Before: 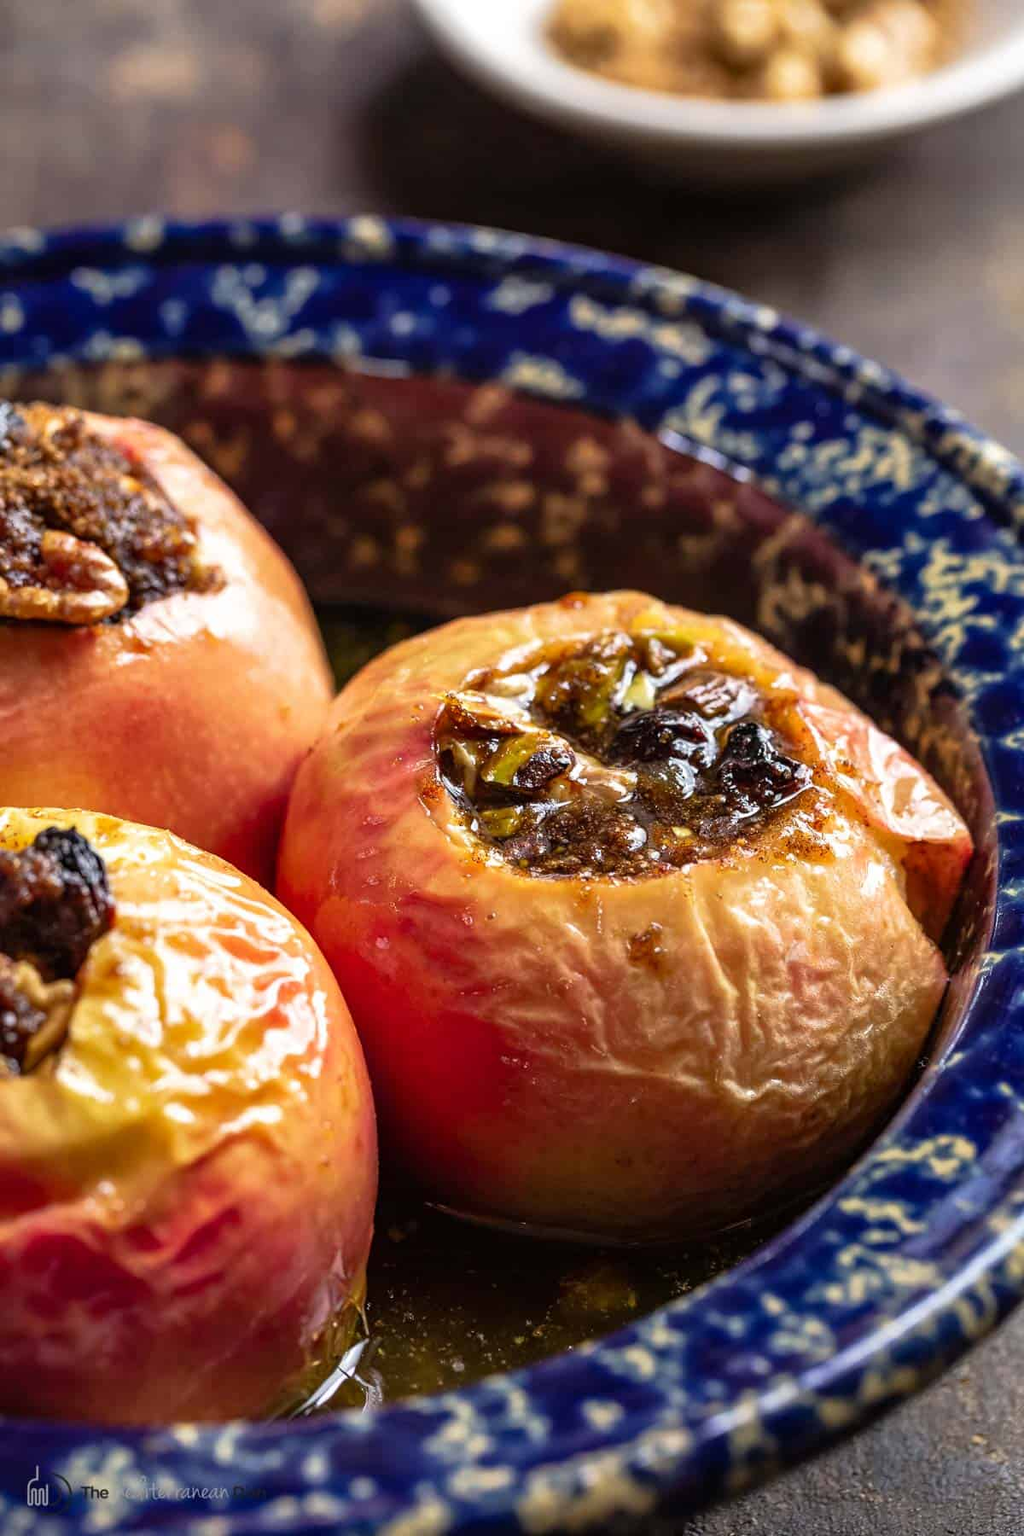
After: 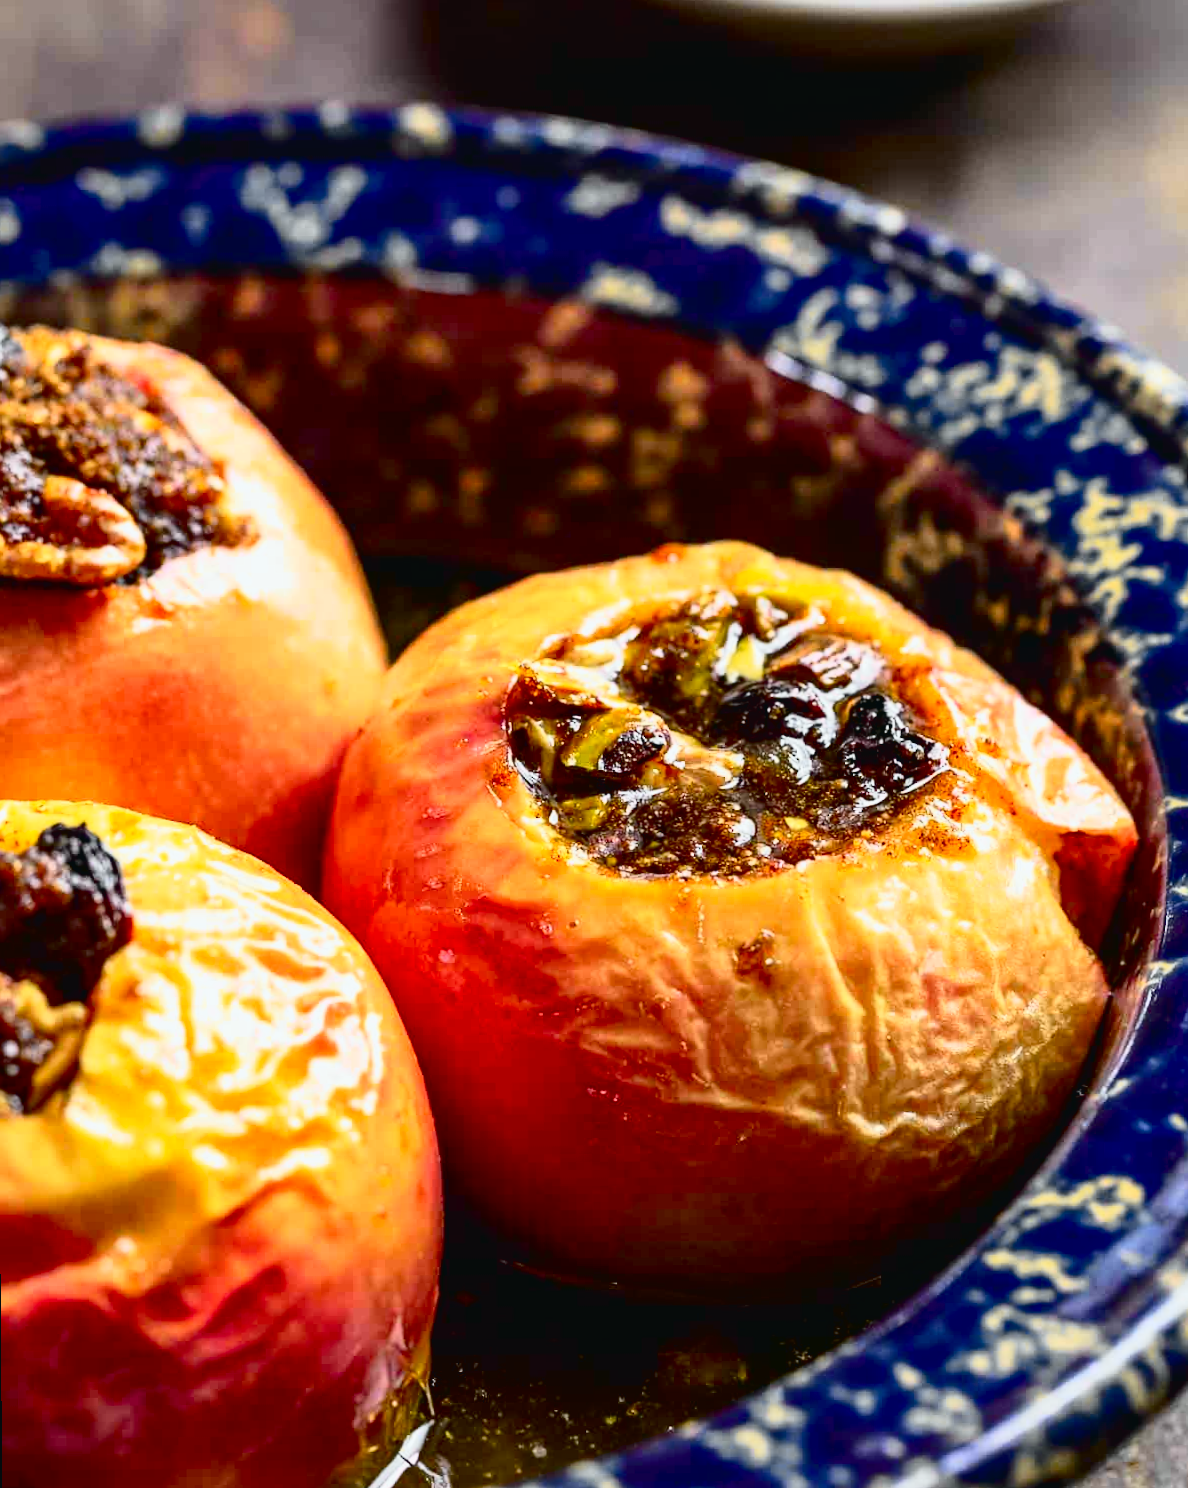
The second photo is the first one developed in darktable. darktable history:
exposure: black level correction 0.007, exposure 0.159 EV, compensate highlight preservation false
tone curve: curves: ch0 [(0, 0.026) (0.058, 0.049) (0.246, 0.214) (0.437, 0.498) (0.55, 0.644) (0.657, 0.767) (0.822, 0.9) (1, 0.961)]; ch1 [(0, 0) (0.346, 0.307) (0.408, 0.369) (0.453, 0.457) (0.476, 0.489) (0.502, 0.493) (0.521, 0.515) (0.537, 0.531) (0.612, 0.641) (0.676, 0.728) (1, 1)]; ch2 [(0, 0) (0.346, 0.34) (0.434, 0.46) (0.485, 0.494) (0.5, 0.494) (0.511, 0.504) (0.537, 0.551) (0.579, 0.599) (0.625, 0.686) (1, 1)], color space Lab, independent channels, preserve colors none
rotate and perspective: rotation -0.45°, automatic cropping original format, crop left 0.008, crop right 0.992, crop top 0.012, crop bottom 0.988
crop: top 7.625%, bottom 8.027%
